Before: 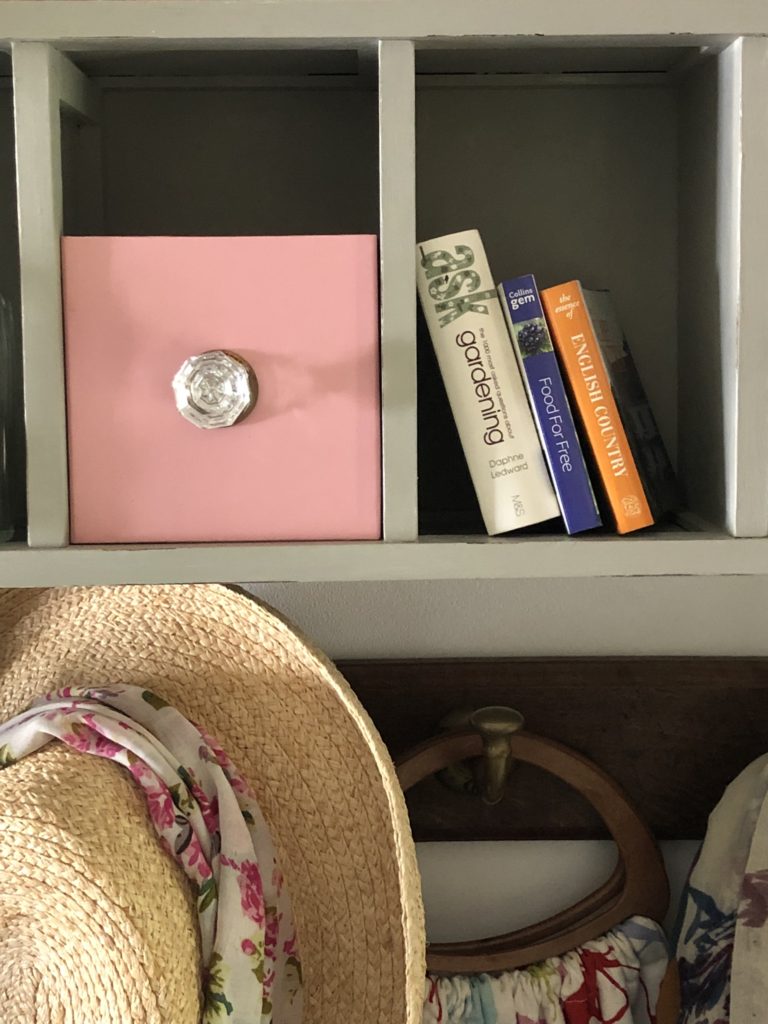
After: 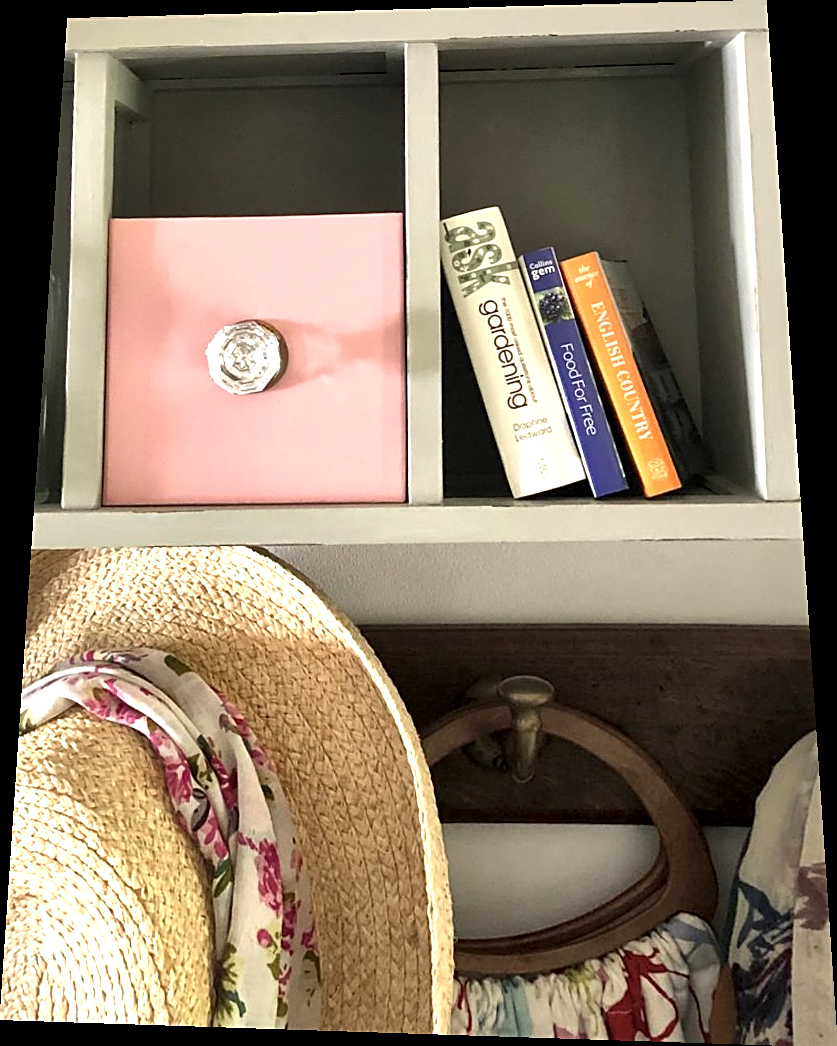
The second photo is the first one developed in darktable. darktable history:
local contrast: mode bilateral grid, contrast 25, coarseness 60, detail 151%, midtone range 0.2
exposure: black level correction 0, exposure 0.7 EV, compensate exposure bias true, compensate highlight preservation false
rotate and perspective: rotation 0.128°, lens shift (vertical) -0.181, lens shift (horizontal) -0.044, shear 0.001, automatic cropping off
sharpen: on, module defaults
